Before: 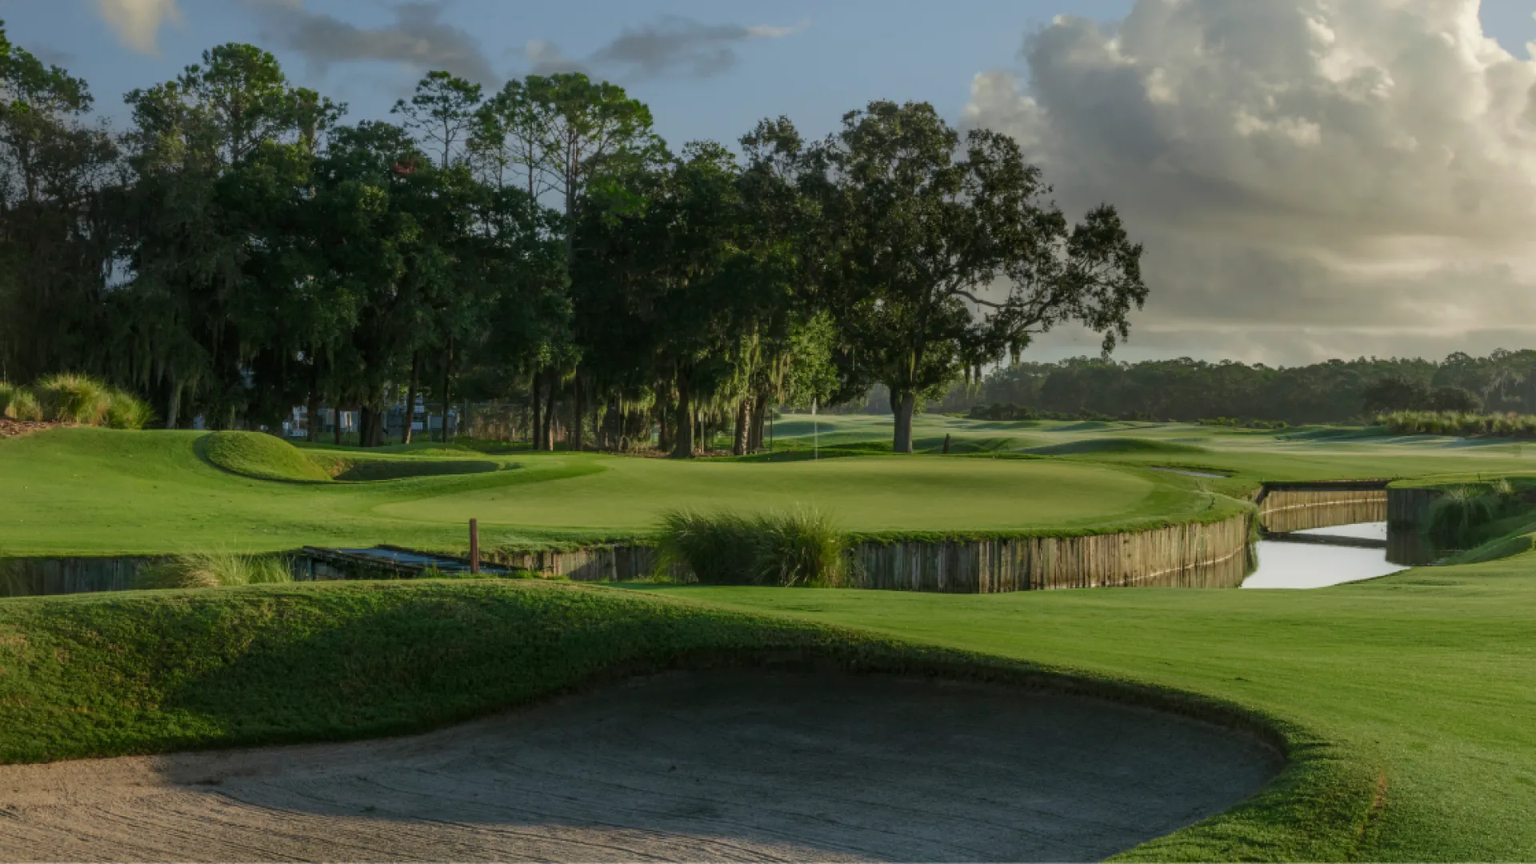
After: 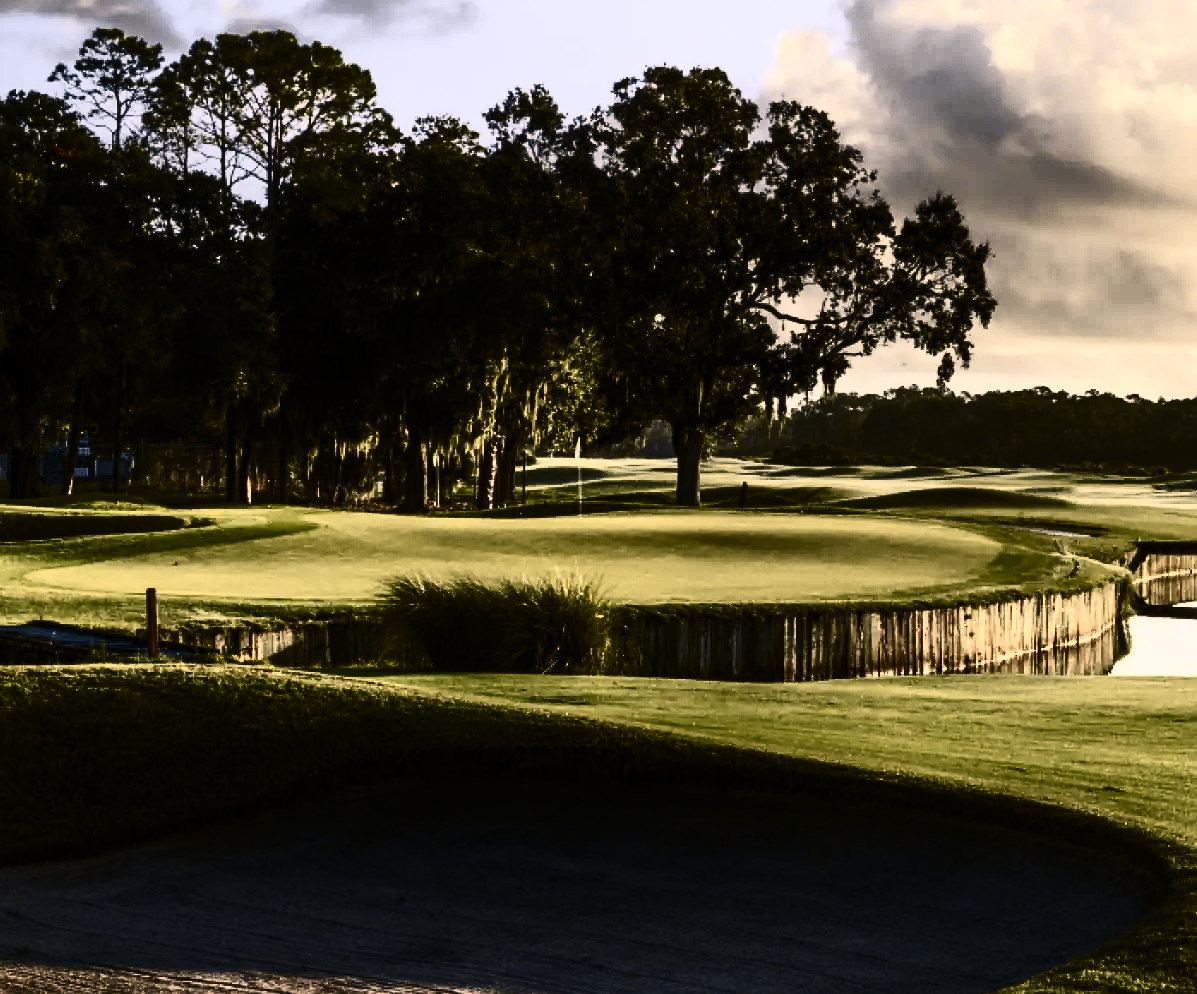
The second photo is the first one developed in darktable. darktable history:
crop and rotate: left 22.918%, top 5.629%, right 14.711%, bottom 2.247%
color balance: mode lift, gamma, gain (sRGB)
contrast brightness saturation: contrast 0.93, brightness 0.2
tone curve: curves: ch0 [(0, 0.036) (0.119, 0.115) (0.461, 0.479) (0.715, 0.767) (0.817, 0.865) (1, 0.998)]; ch1 [(0, 0) (0.377, 0.416) (0.44, 0.478) (0.487, 0.498) (0.514, 0.525) (0.538, 0.552) (0.67, 0.688) (1, 1)]; ch2 [(0, 0) (0.38, 0.405) (0.463, 0.445) (0.492, 0.486) (0.524, 0.541) (0.578, 0.59) (0.653, 0.658) (1, 1)], color space Lab, independent channels, preserve colors none
sharpen: amount 0.2
white balance: red 1, blue 1
color correction: highlights a* 5.81, highlights b* 4.84
levels: mode automatic, black 0.023%, white 99.97%, levels [0.062, 0.494, 0.925]
